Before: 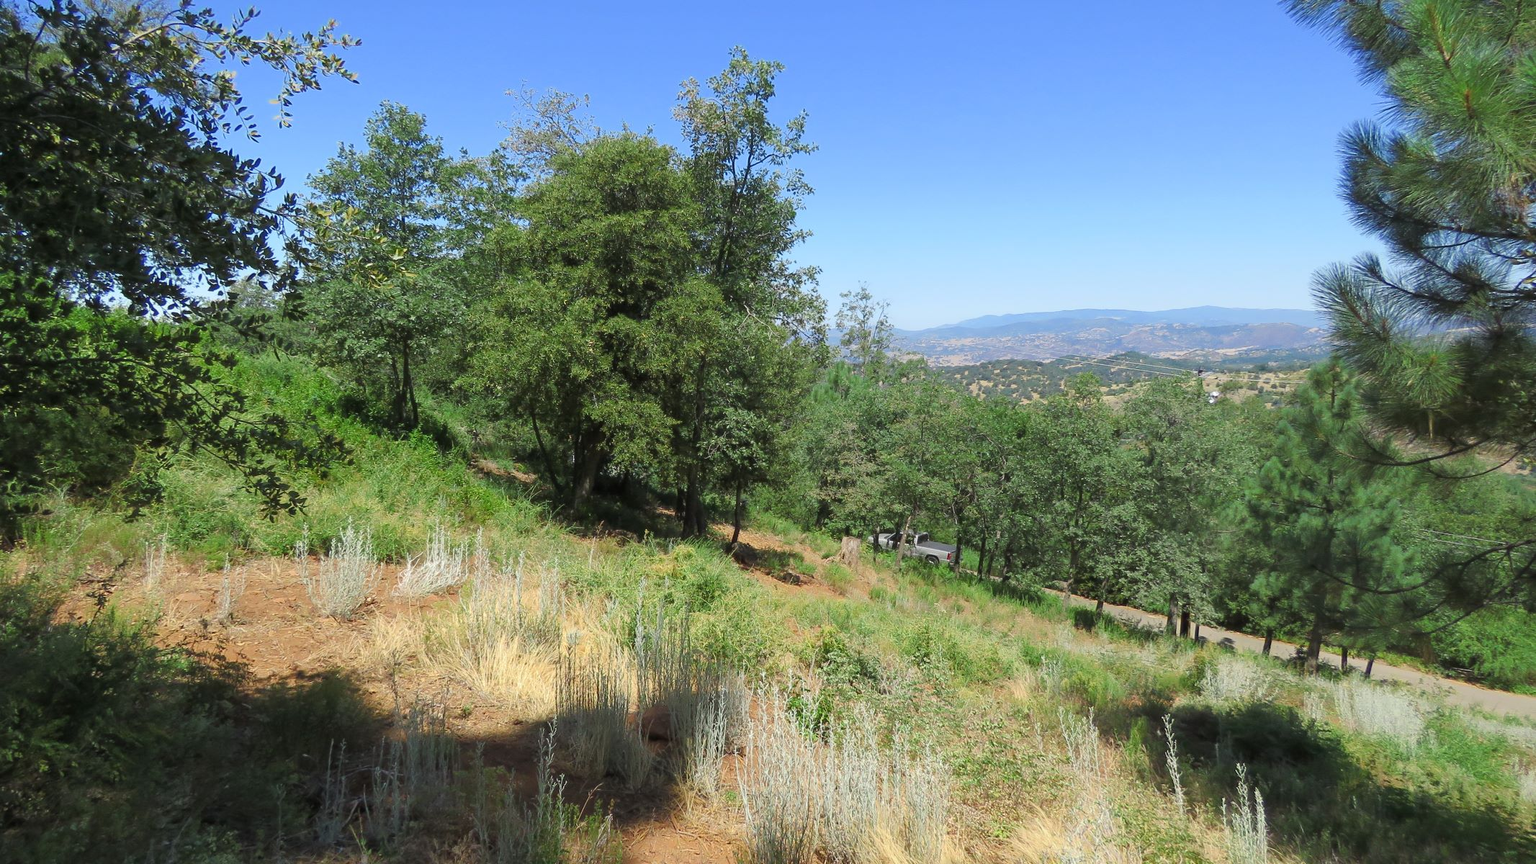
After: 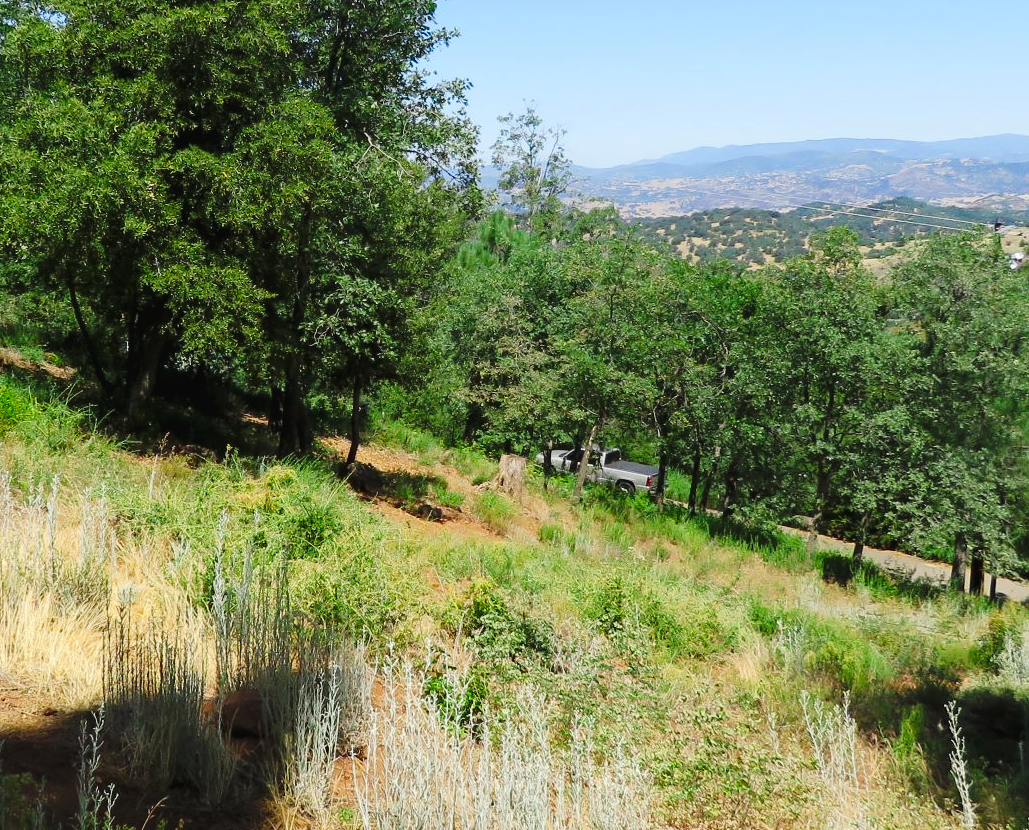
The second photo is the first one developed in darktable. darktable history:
tone curve: curves: ch0 [(0, 0) (0.003, 0.02) (0.011, 0.021) (0.025, 0.022) (0.044, 0.023) (0.069, 0.026) (0.1, 0.04) (0.136, 0.06) (0.177, 0.092) (0.224, 0.127) (0.277, 0.176) (0.335, 0.258) (0.399, 0.349) (0.468, 0.444) (0.543, 0.546) (0.623, 0.649) (0.709, 0.754) (0.801, 0.842) (0.898, 0.922) (1, 1)], preserve colors none
crop: left 31.367%, top 24.326%, right 20.376%, bottom 6.476%
